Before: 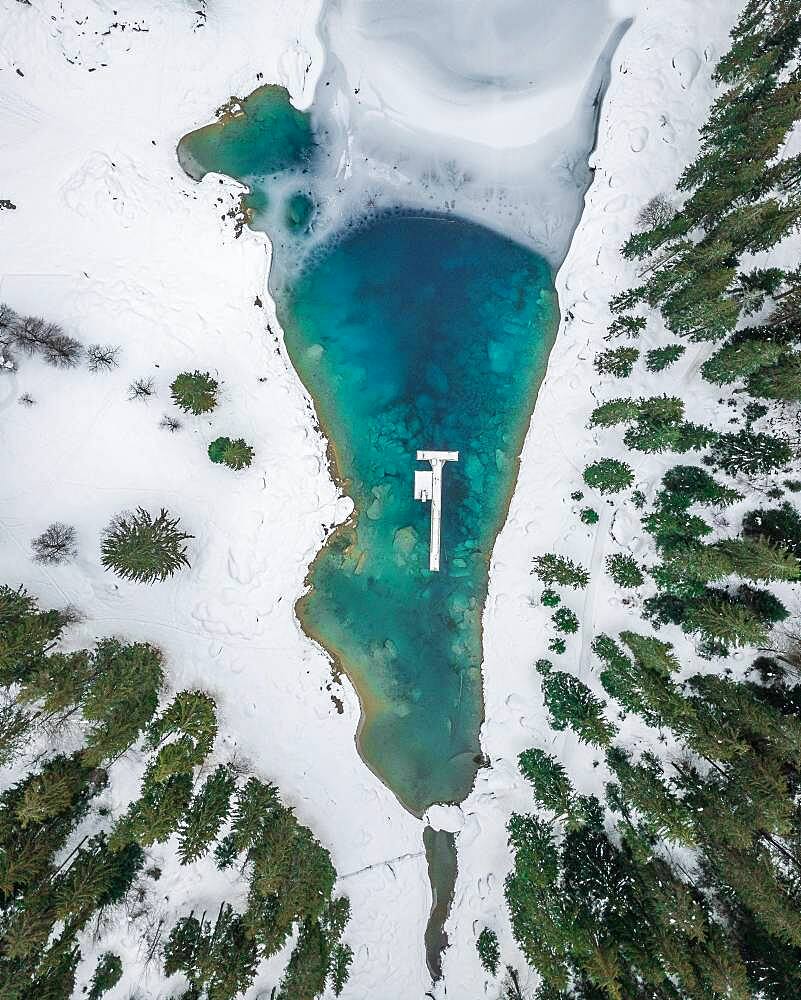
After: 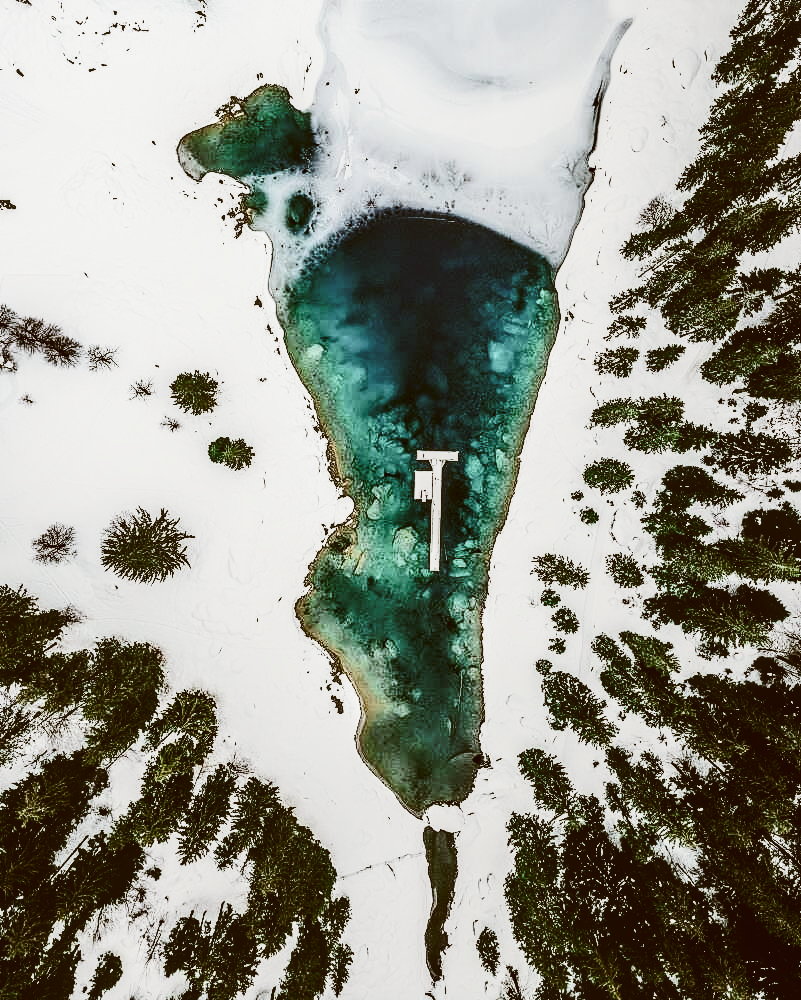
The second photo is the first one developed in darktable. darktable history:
contrast brightness saturation: contrast 0.494, saturation -0.102
tone equalizer: edges refinement/feathering 500, mask exposure compensation -1.57 EV, preserve details no
exposure: black level correction 0.001, exposure -0.204 EV, compensate exposure bias true, compensate highlight preservation false
color correction: highlights a* -0.522, highlights b* 0.159, shadows a* 5.18, shadows b* 20.08
filmic rgb: black relative exposure -5.04 EV, white relative exposure 3.97 EV, hardness 2.89, contrast 1.3, highlights saturation mix -29.98%, add noise in highlights 0.002, color science v3 (2019), use custom middle-gray values true, contrast in highlights soft
local contrast: on, module defaults
color balance rgb: perceptual saturation grading › global saturation 0.561%, global vibrance 9.571%
tone curve: curves: ch0 [(0, 0.003) (0.117, 0.101) (0.257, 0.246) (0.408, 0.432) (0.611, 0.653) (0.824, 0.846) (1, 1)]; ch1 [(0, 0) (0.227, 0.197) (0.405, 0.421) (0.501, 0.501) (0.522, 0.53) (0.563, 0.572) (0.589, 0.611) (0.699, 0.709) (0.976, 0.992)]; ch2 [(0, 0) (0.208, 0.176) (0.377, 0.38) (0.5, 0.5) (0.537, 0.534) (0.571, 0.576) (0.681, 0.746) (1, 1)], preserve colors none
